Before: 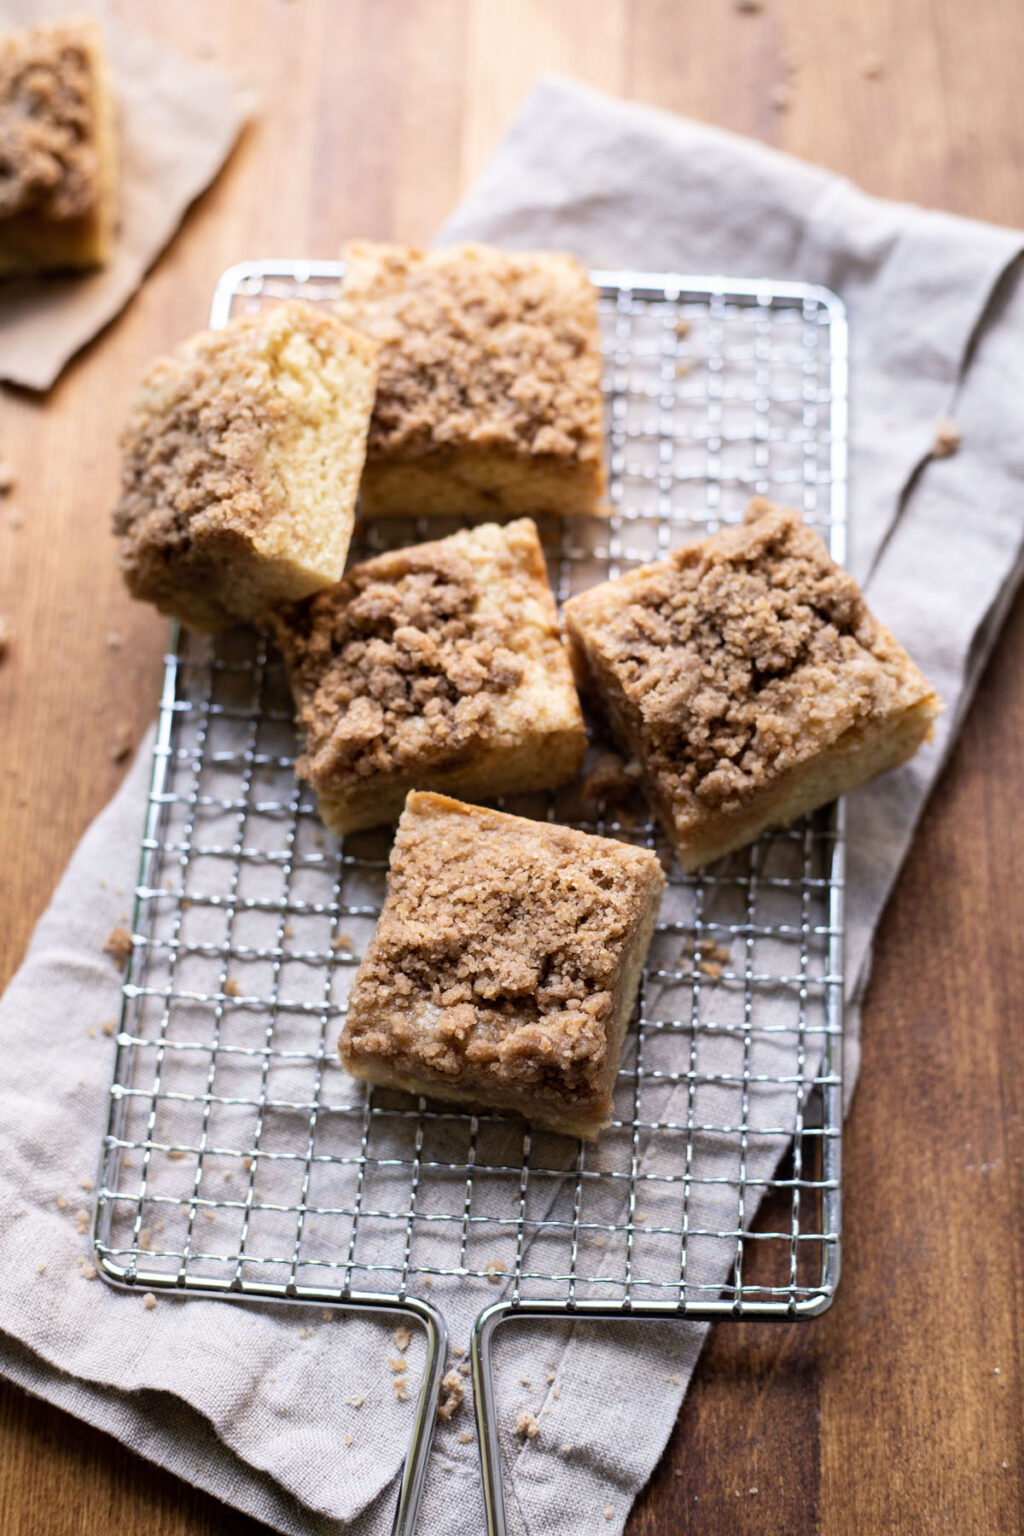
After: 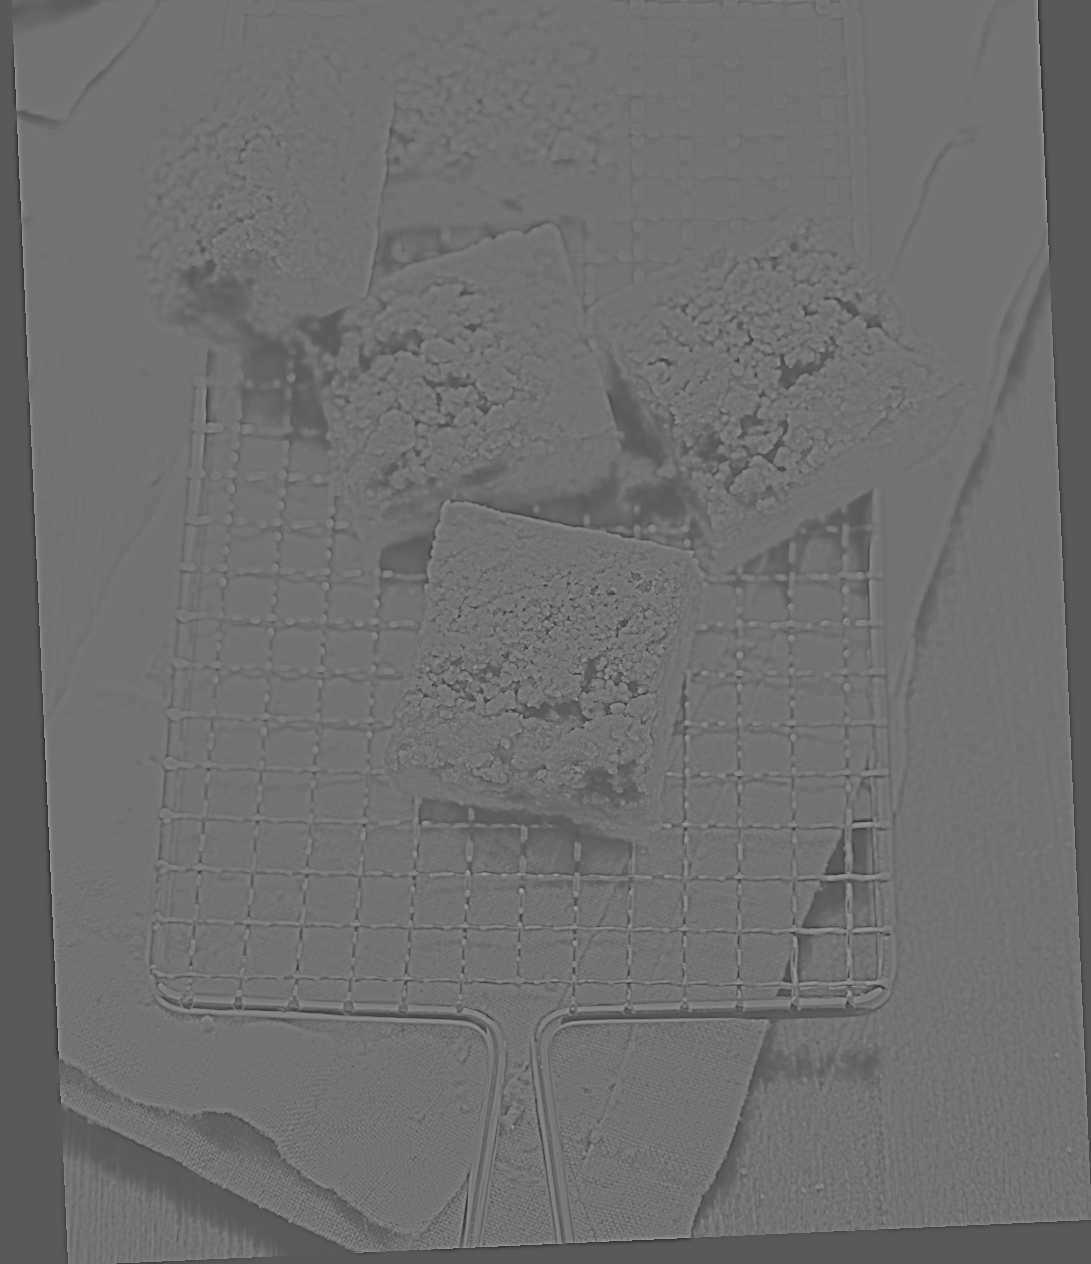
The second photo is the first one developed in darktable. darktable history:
white balance: red 0.948, green 1.02, blue 1.176
exposure: black level correction 0.029, exposure -0.073 EV, compensate highlight preservation false
crop and rotate: top 19.998%
base curve: curves: ch0 [(0, 0) (0.073, 0.04) (0.157, 0.139) (0.492, 0.492) (0.758, 0.758) (1, 1)], preserve colors none
rotate and perspective: rotation -2.56°, automatic cropping off
highpass: sharpness 5.84%, contrast boost 8.44%
